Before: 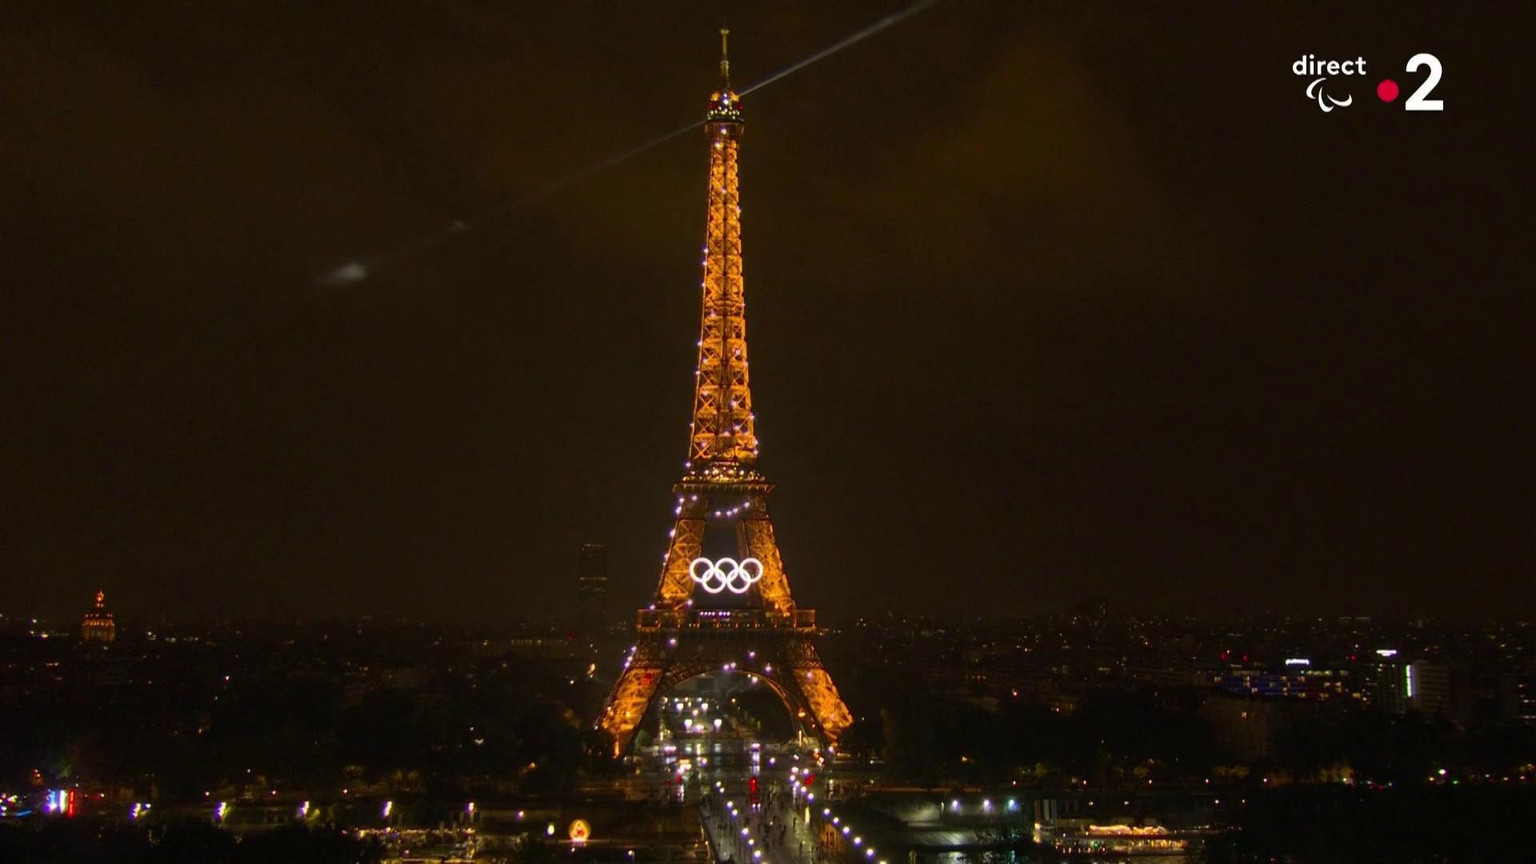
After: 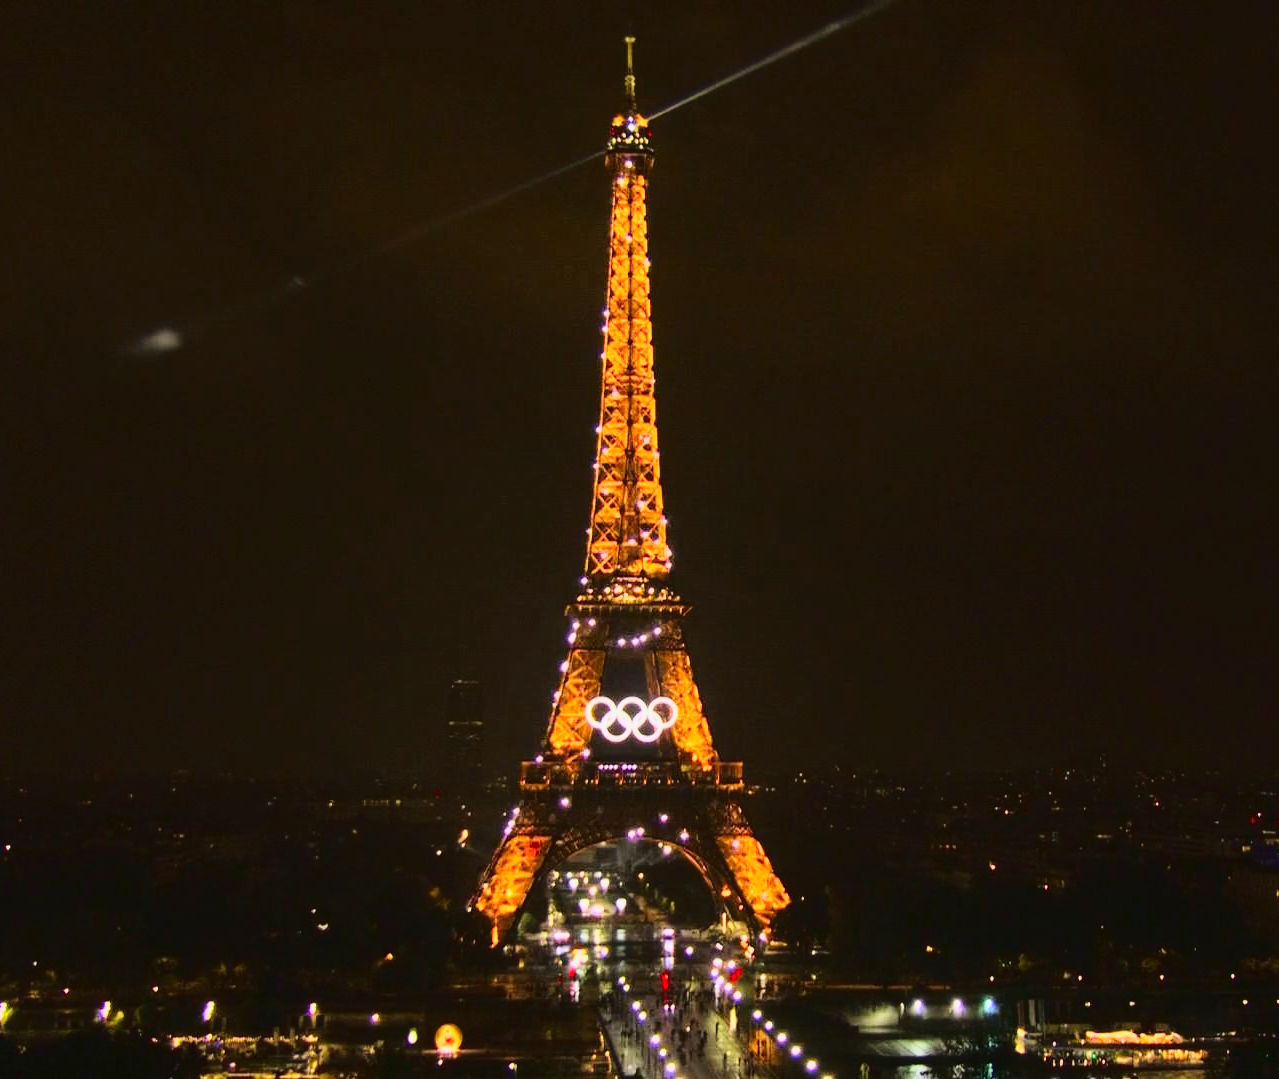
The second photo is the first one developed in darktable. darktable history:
crop and rotate: left 14.385%, right 18.948%
exposure: exposure 0.2 EV, compensate highlight preservation false
tone curve: curves: ch0 [(0, 0.026) (0.155, 0.133) (0.272, 0.34) (0.434, 0.625) (0.676, 0.871) (0.994, 0.955)], color space Lab, linked channels, preserve colors none
